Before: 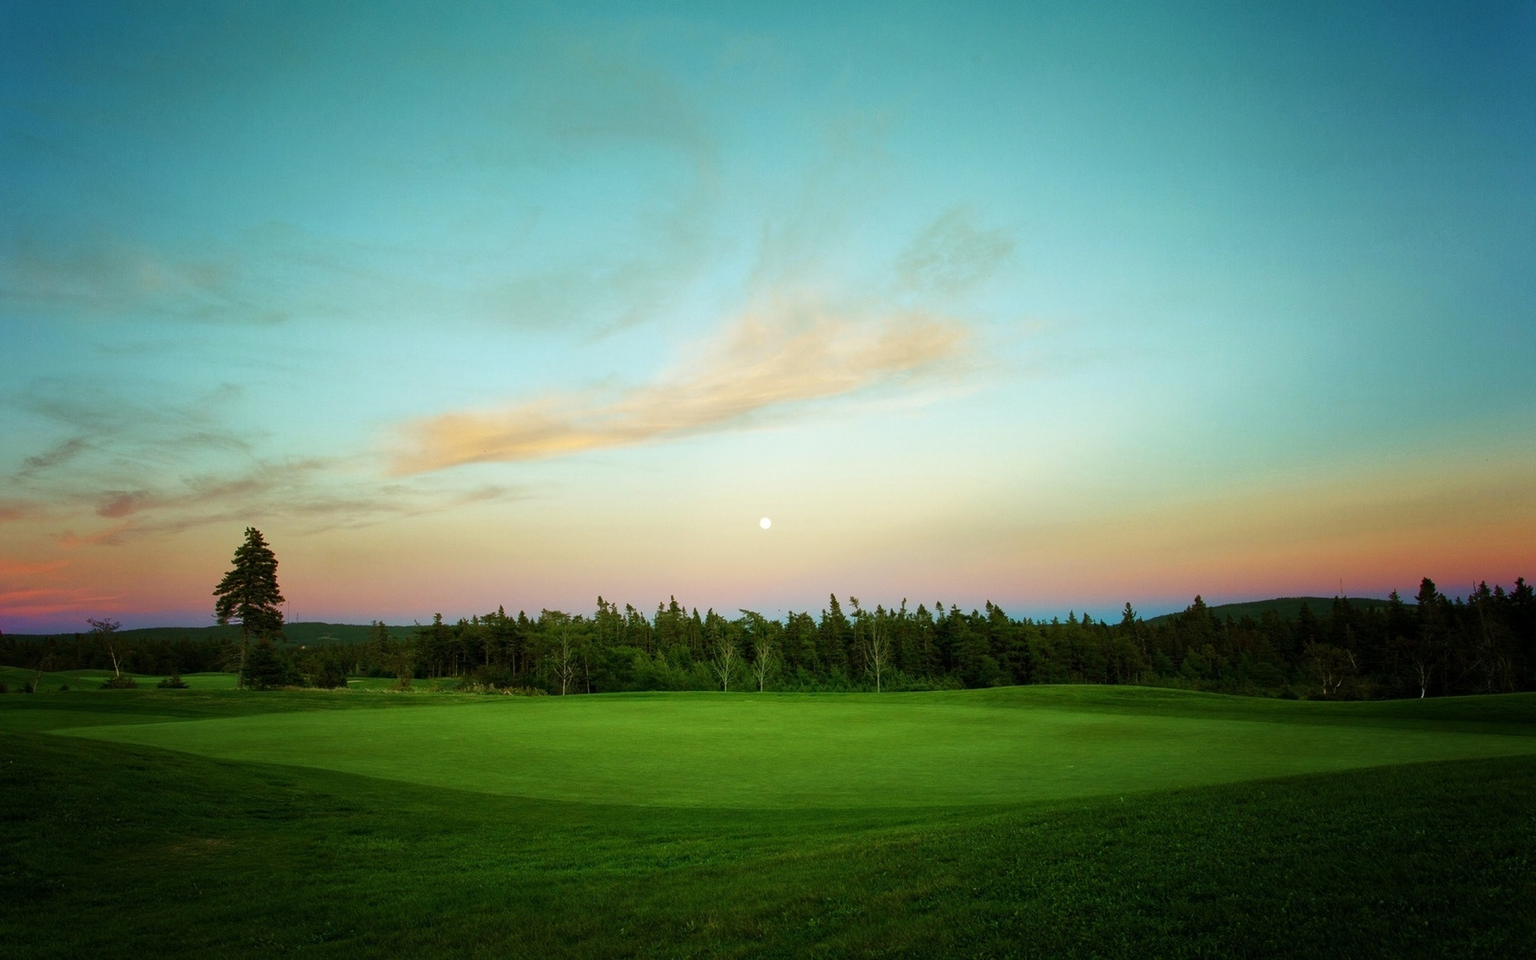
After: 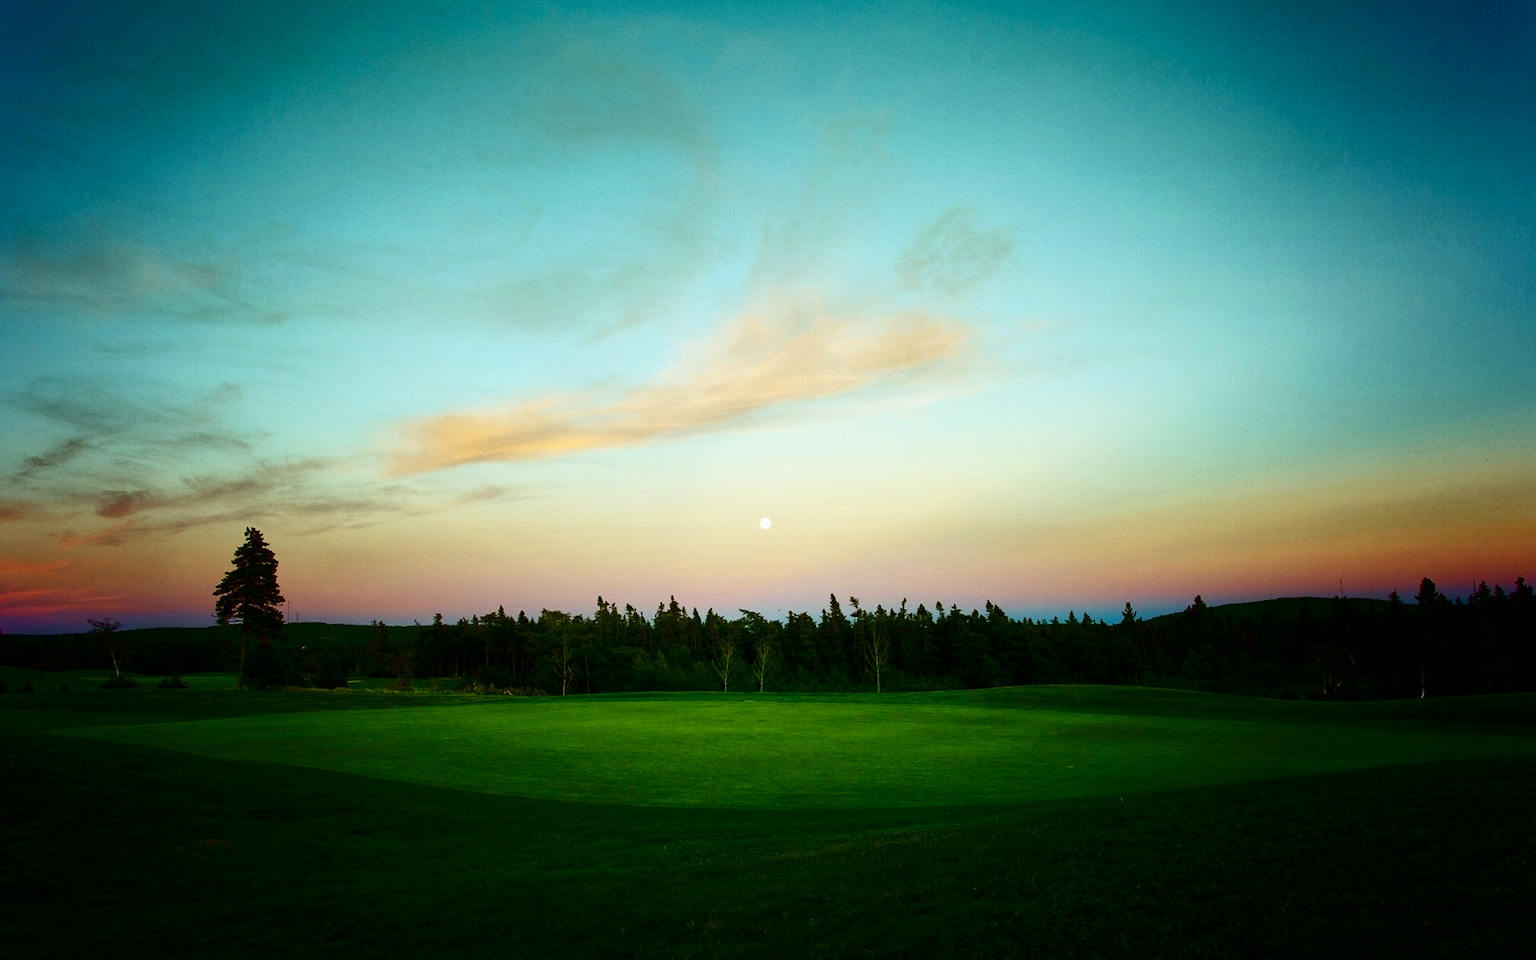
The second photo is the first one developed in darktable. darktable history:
contrast brightness saturation: contrast 0.239, brightness -0.221, saturation 0.142
